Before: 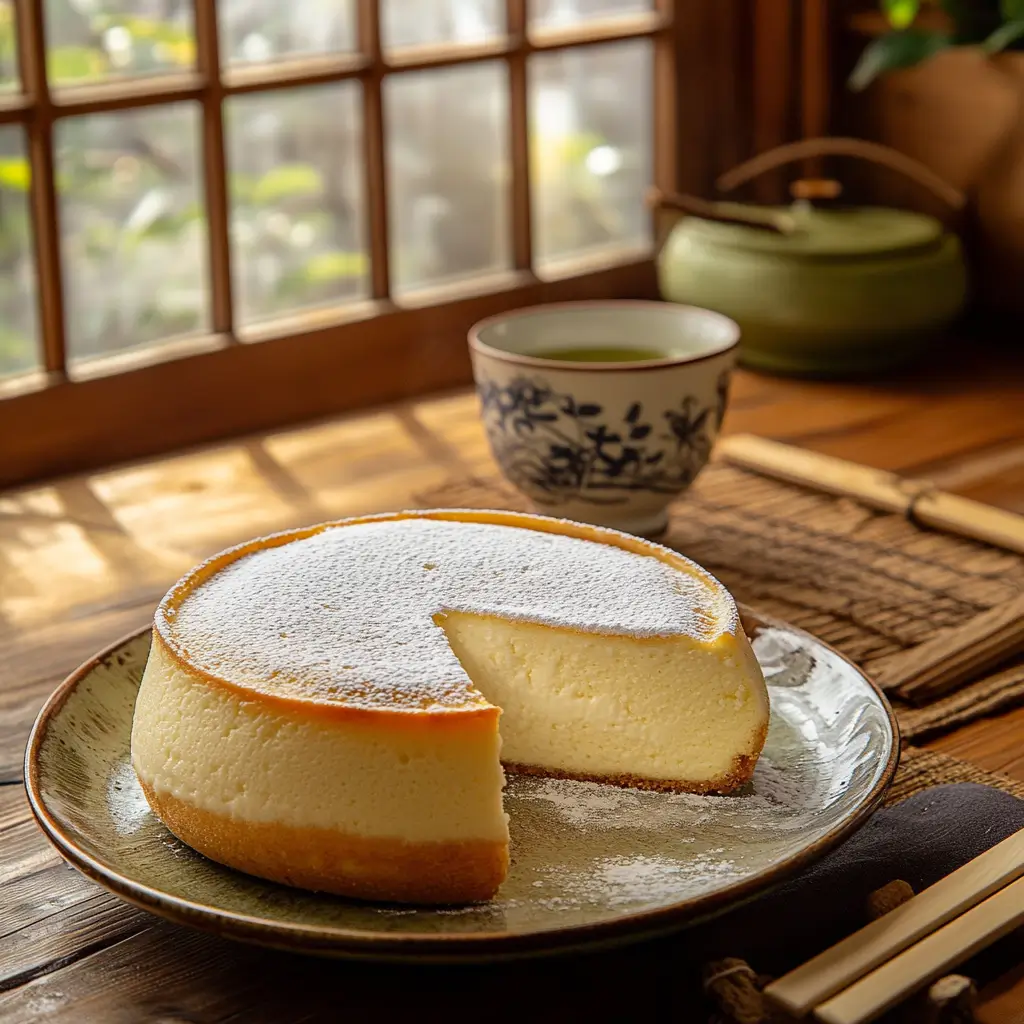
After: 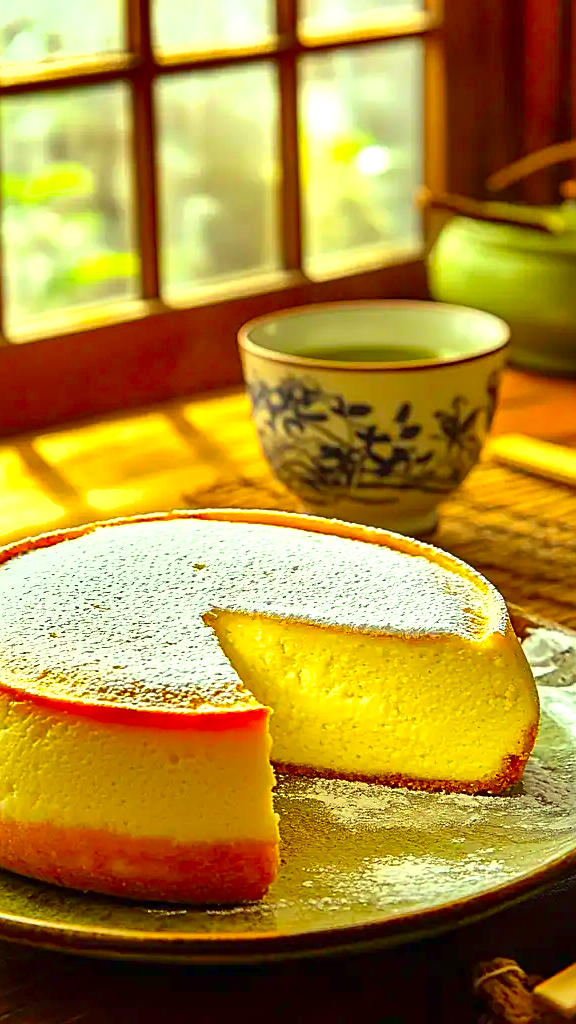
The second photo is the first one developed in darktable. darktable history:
crop and rotate: left 22.516%, right 21.234%
exposure: exposure 0.935 EV, compensate highlight preservation false
shadows and highlights: soften with gaussian
sharpen: on, module defaults
color correction: highlights a* -10.77, highlights b* 9.8, saturation 1.72
